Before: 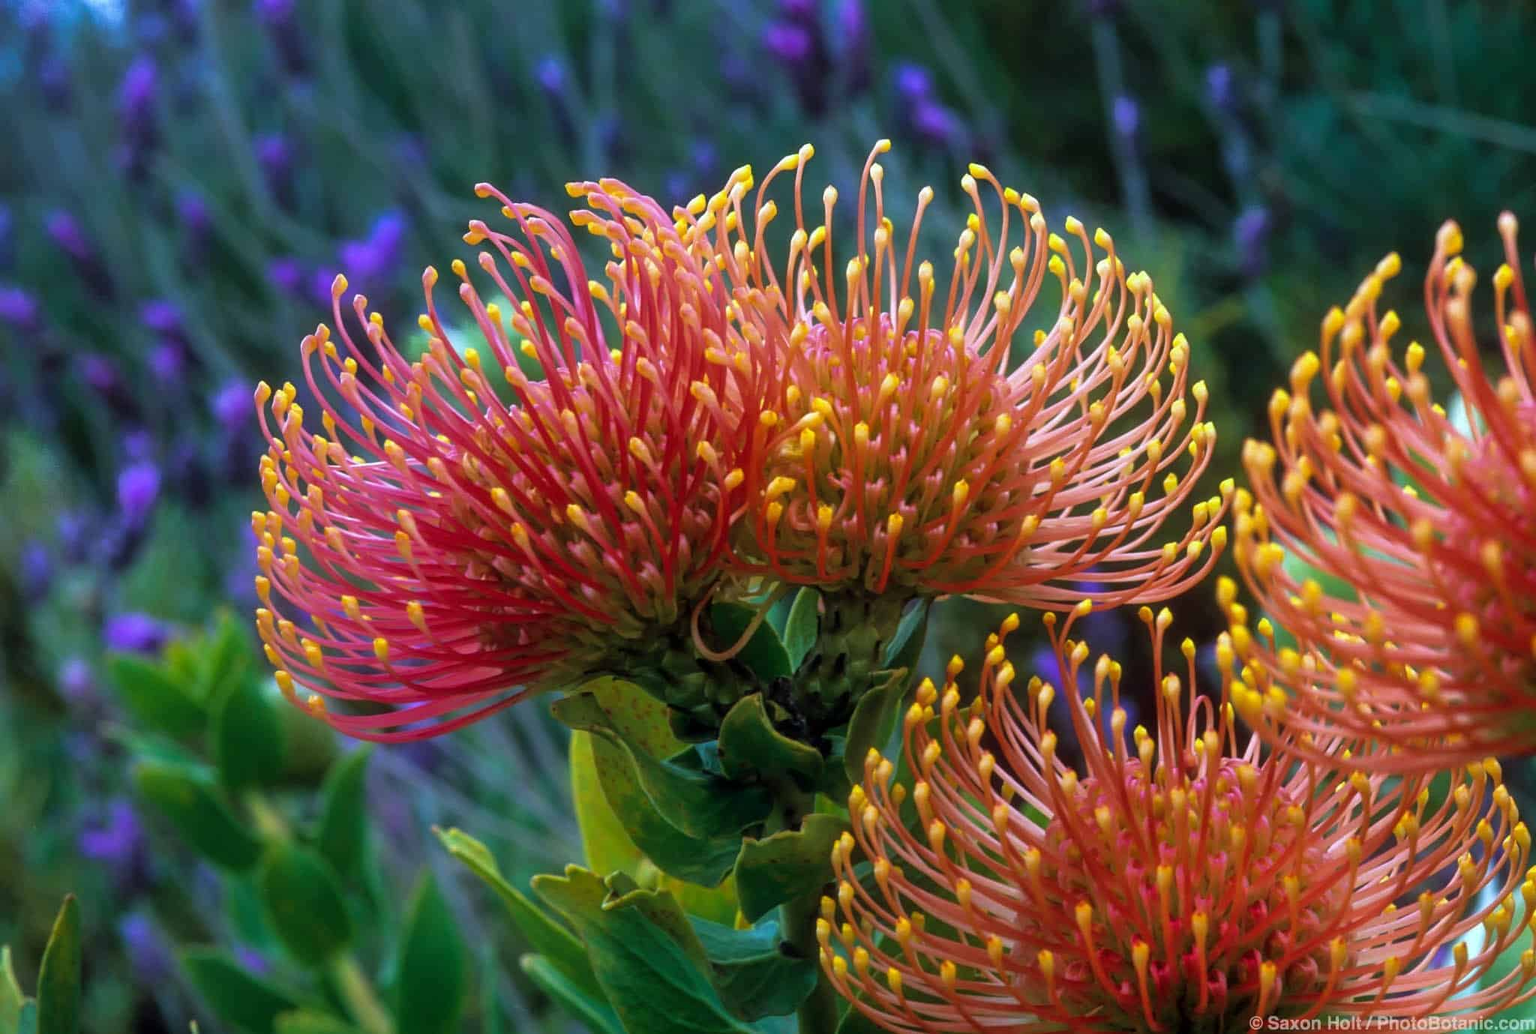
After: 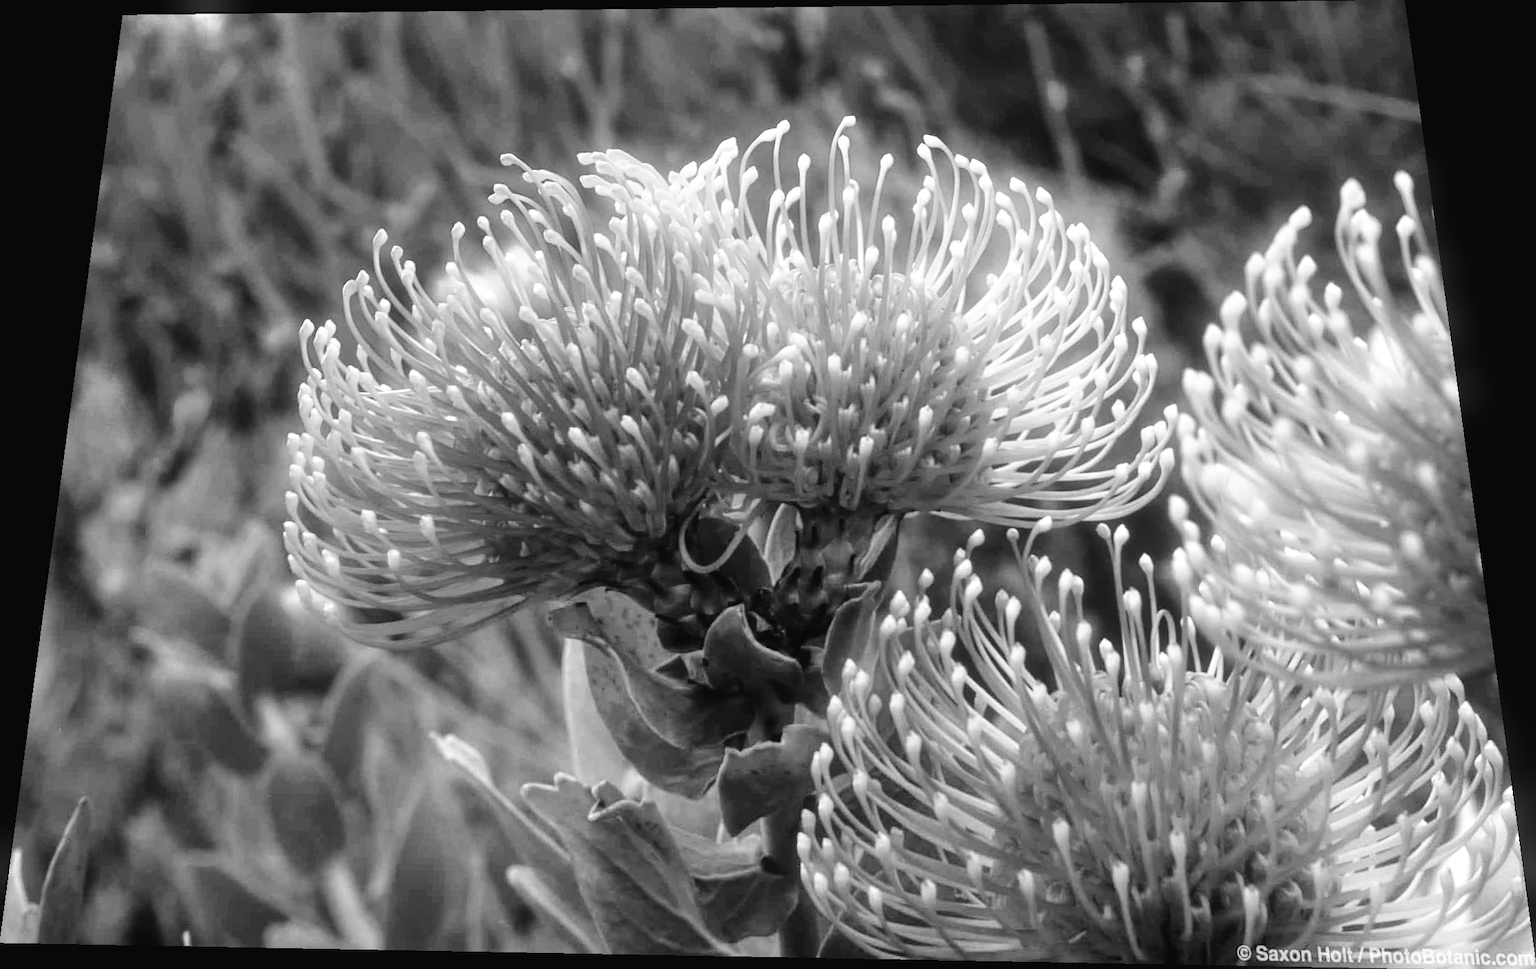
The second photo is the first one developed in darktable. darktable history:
bloom: size 5%, threshold 95%, strength 15%
exposure: exposure 0.556 EV, compensate highlight preservation false
monochrome: on, module defaults
rotate and perspective: rotation 0.128°, lens shift (vertical) -0.181, lens shift (horizontal) -0.044, shear 0.001, automatic cropping off
tone equalizer: on, module defaults
color calibration: x 0.396, y 0.386, temperature 3669 K
white balance: red 0.967, blue 1.049
tone curve: curves: ch0 [(0, 0.023) (0.1, 0.084) (0.184, 0.168) (0.45, 0.54) (0.57, 0.683) (0.722, 0.825) (0.877, 0.948) (1, 1)]; ch1 [(0, 0) (0.414, 0.395) (0.453, 0.437) (0.502, 0.509) (0.521, 0.519) (0.573, 0.568) (0.618, 0.61) (0.654, 0.642) (1, 1)]; ch2 [(0, 0) (0.421, 0.43) (0.45, 0.463) (0.492, 0.504) (0.511, 0.519) (0.557, 0.557) (0.602, 0.605) (1, 1)], color space Lab, independent channels, preserve colors none
